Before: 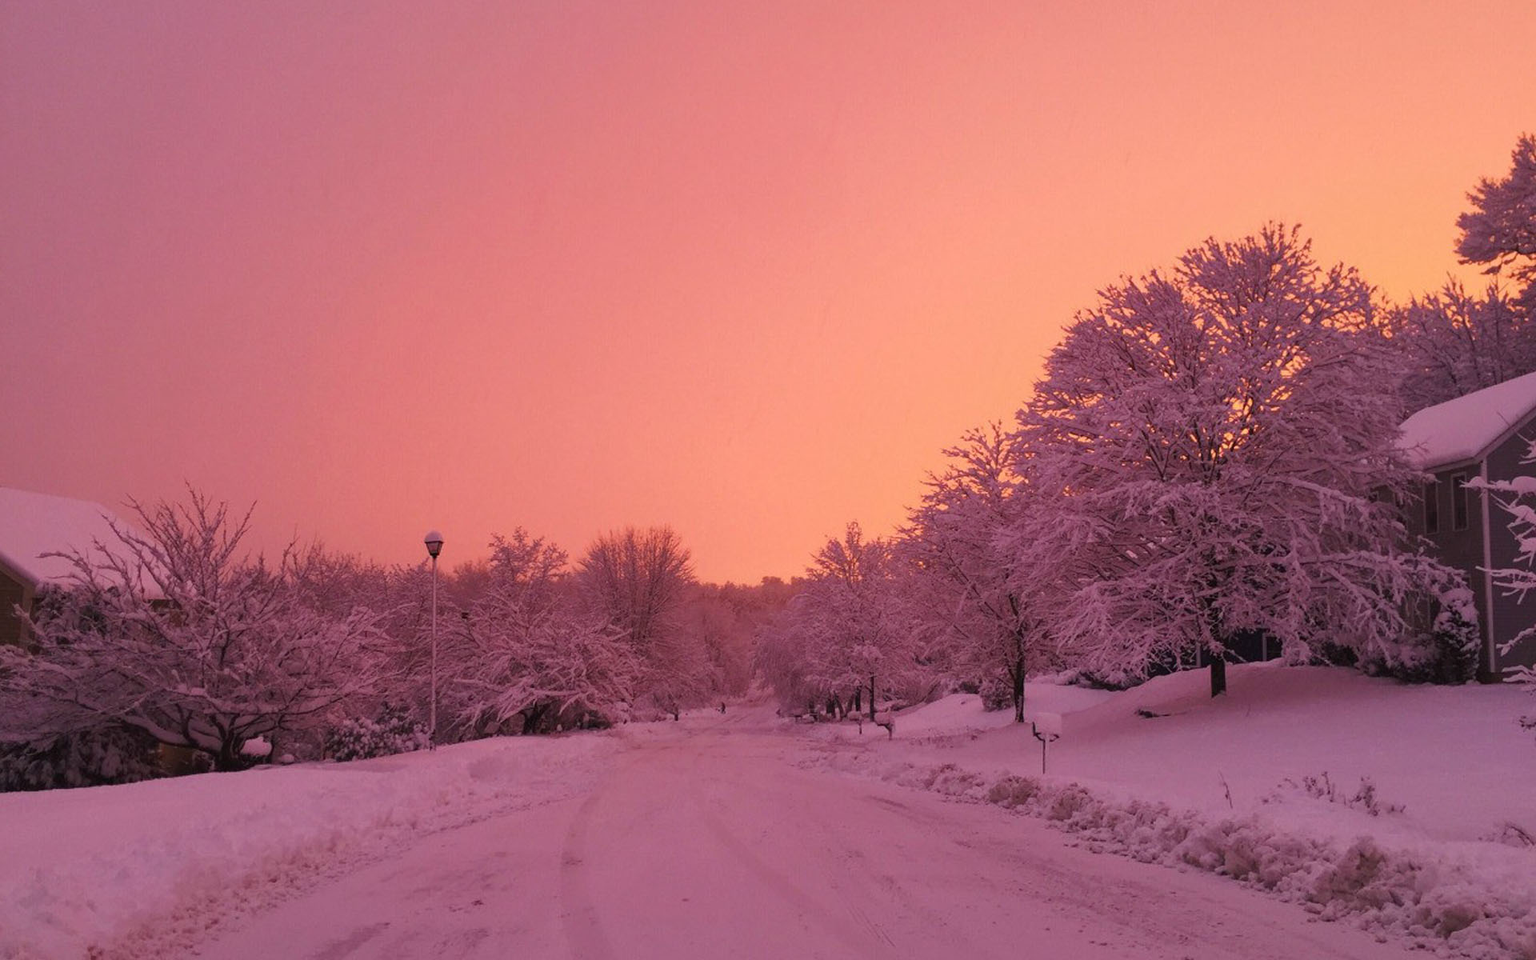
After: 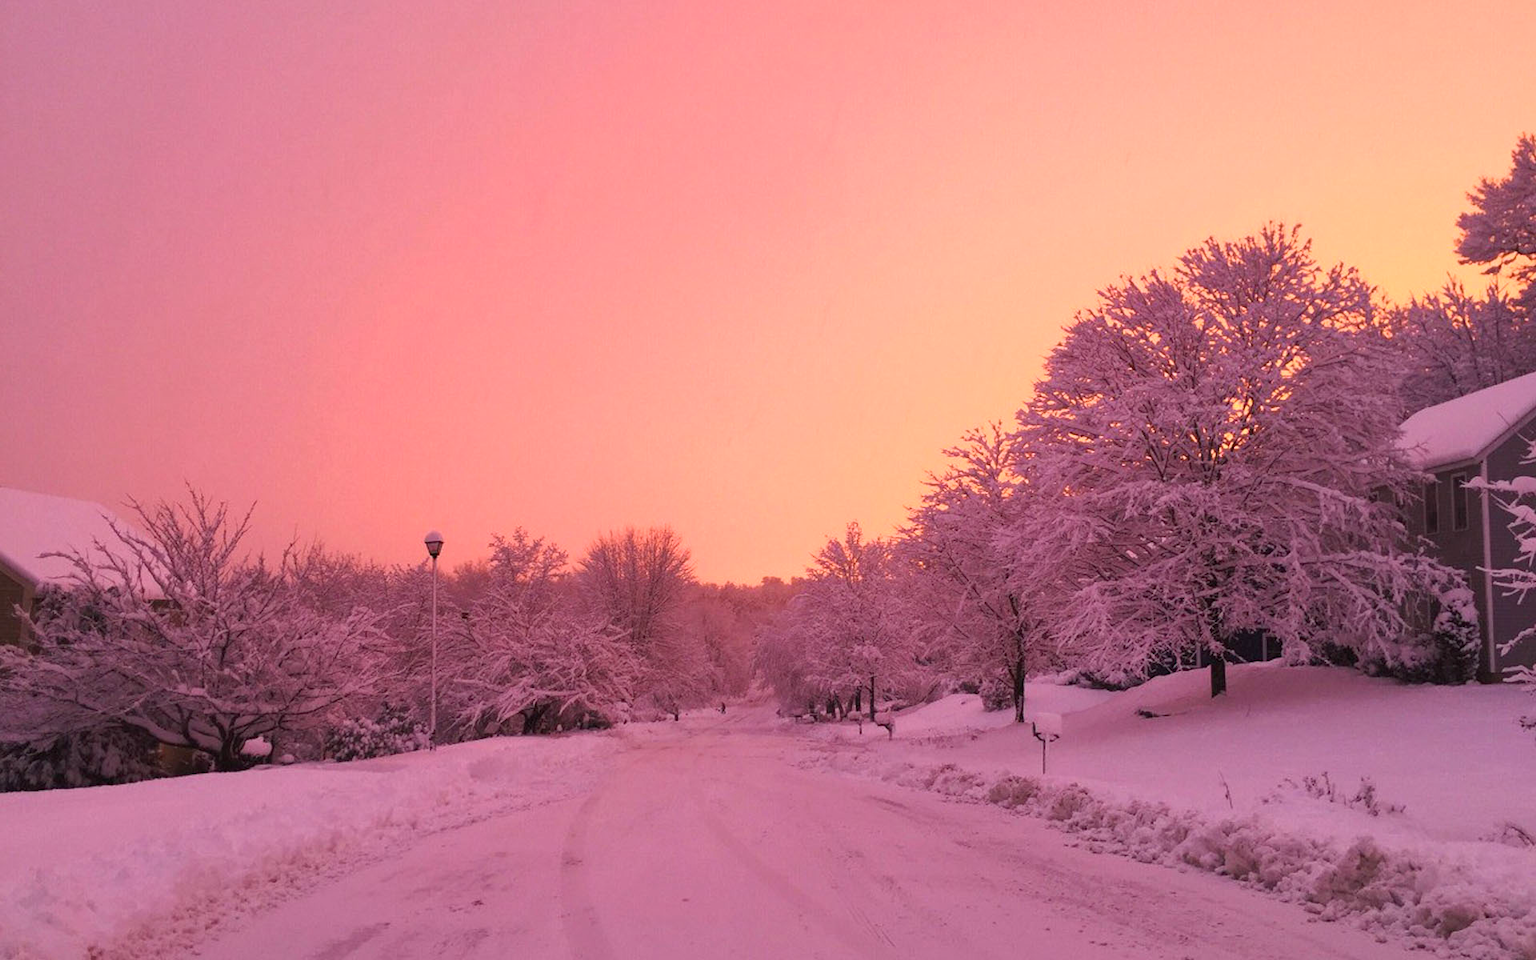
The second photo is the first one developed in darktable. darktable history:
exposure: black level correction 0.001, exposure 0.499 EV, compensate highlight preservation false
